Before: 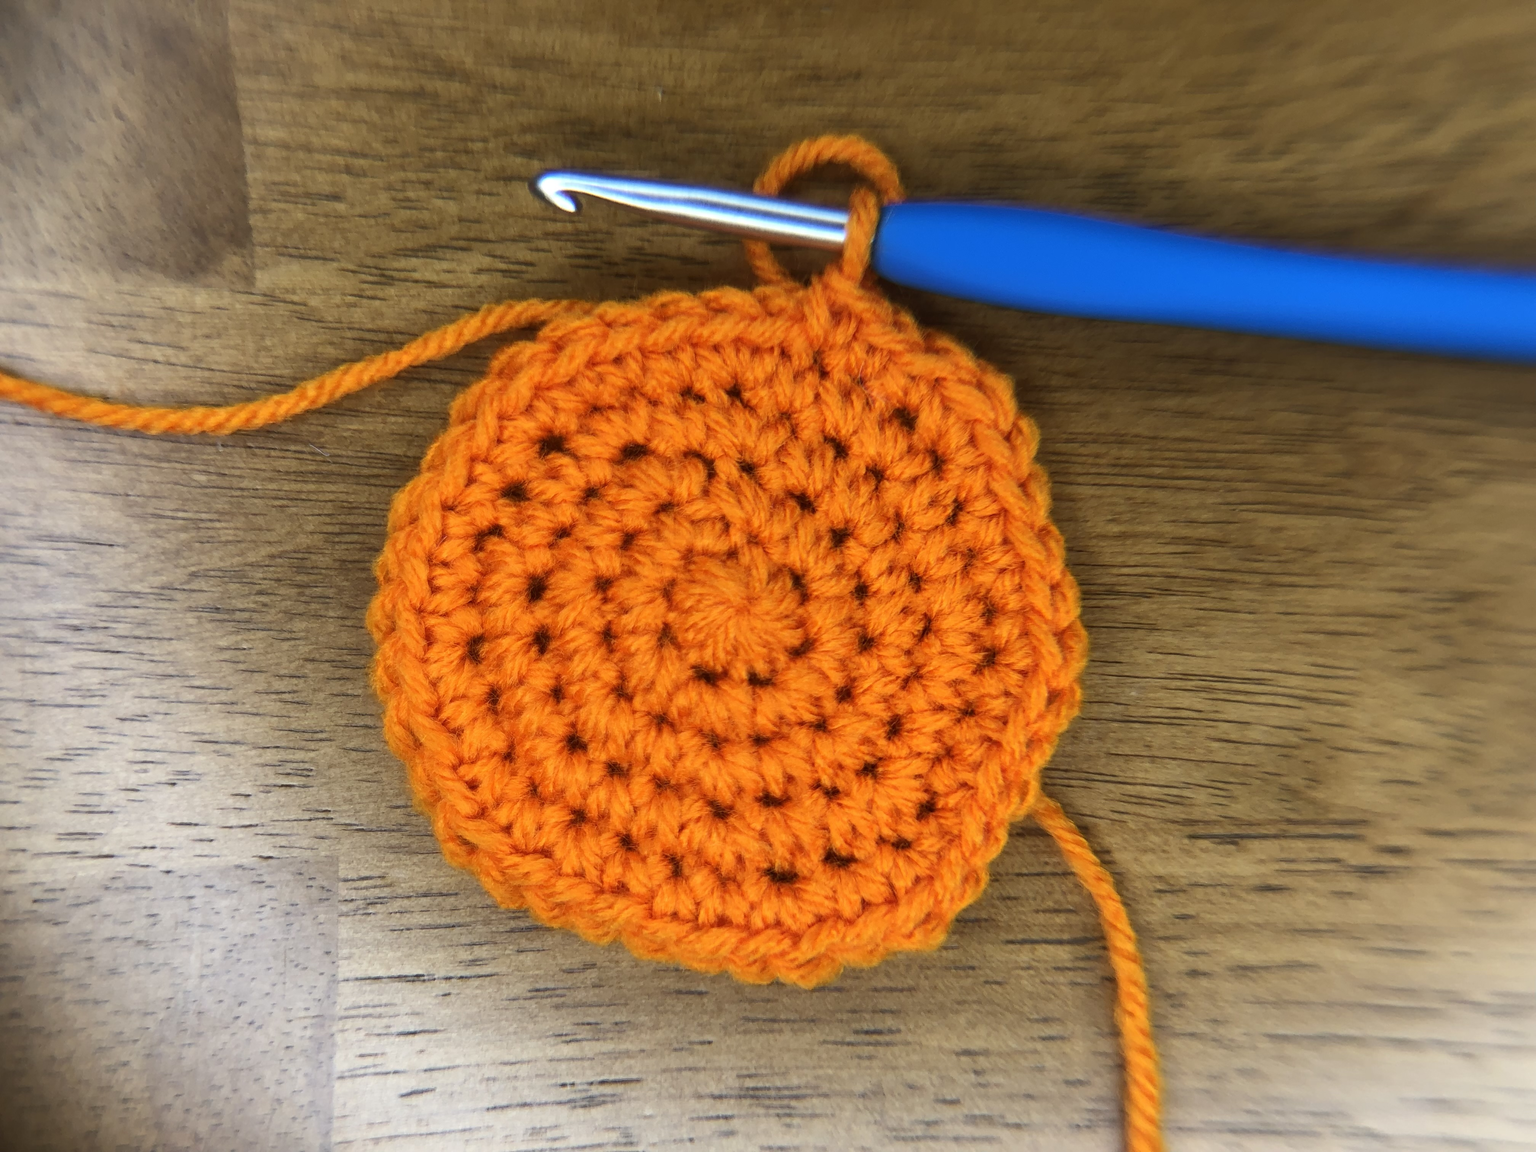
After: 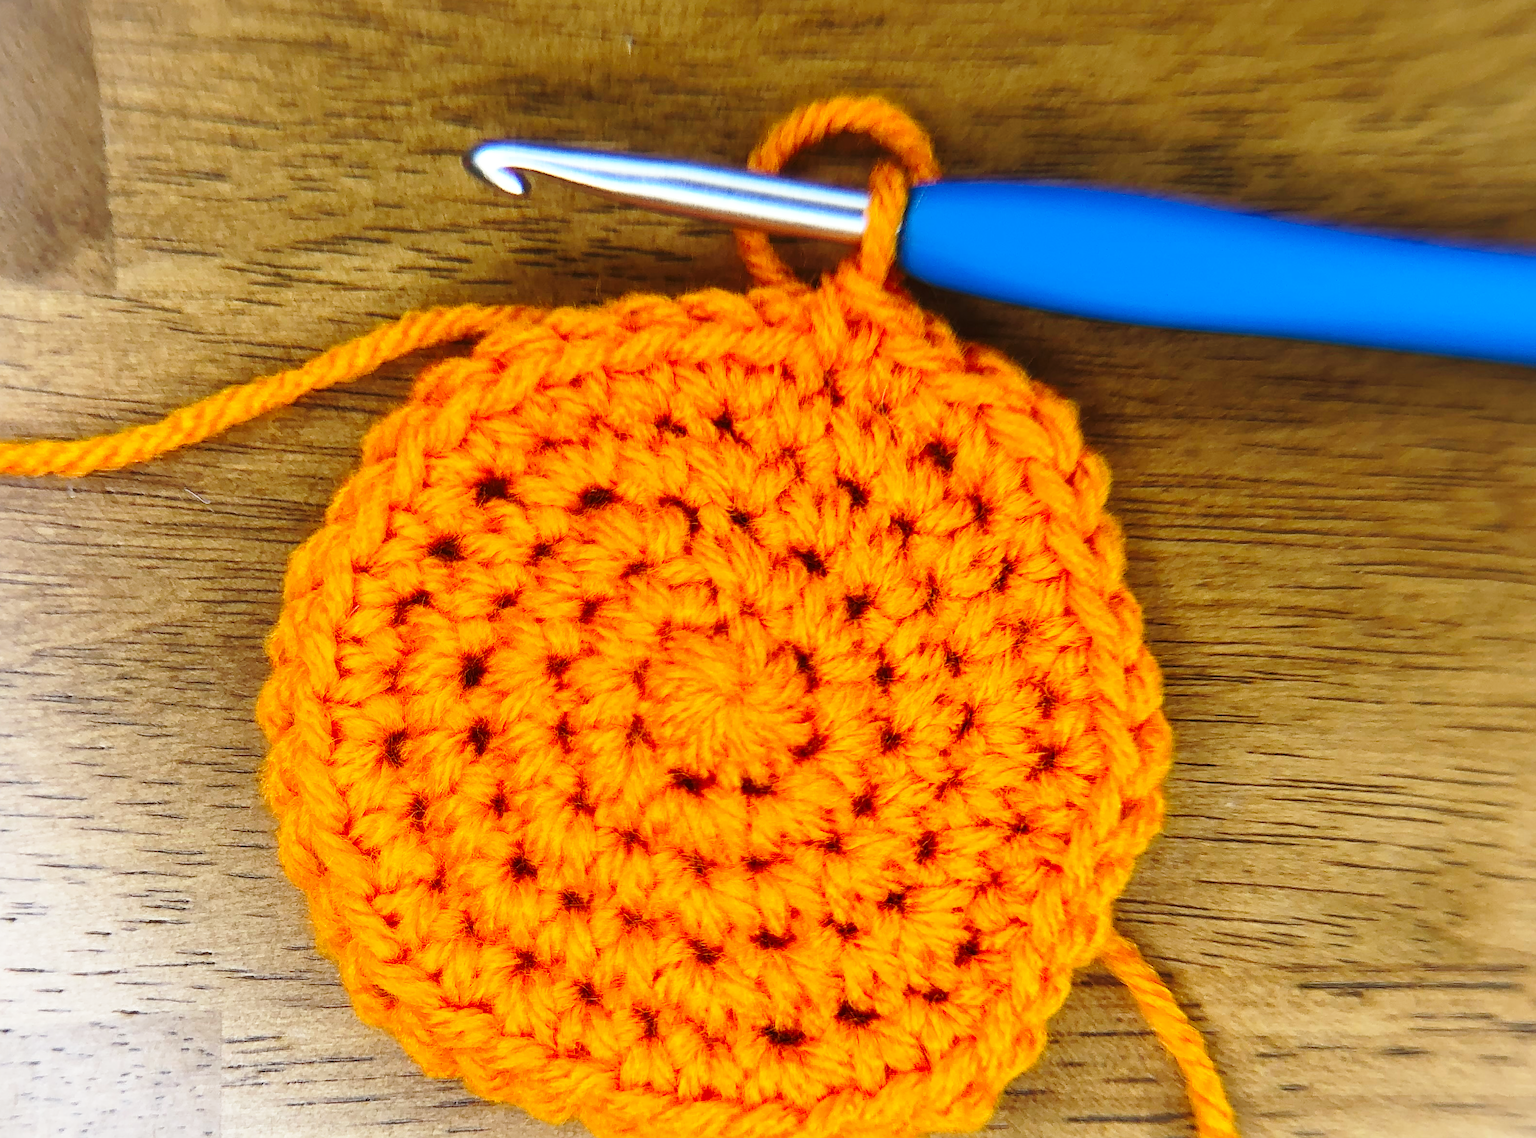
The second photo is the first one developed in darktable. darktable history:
base curve: curves: ch0 [(0, 0) (0.028, 0.03) (0.121, 0.232) (0.46, 0.748) (0.859, 0.968) (1, 1)], preserve colors none
crop and rotate: left 10.676%, top 5.139%, right 10.454%, bottom 16.873%
sharpen: on, module defaults
